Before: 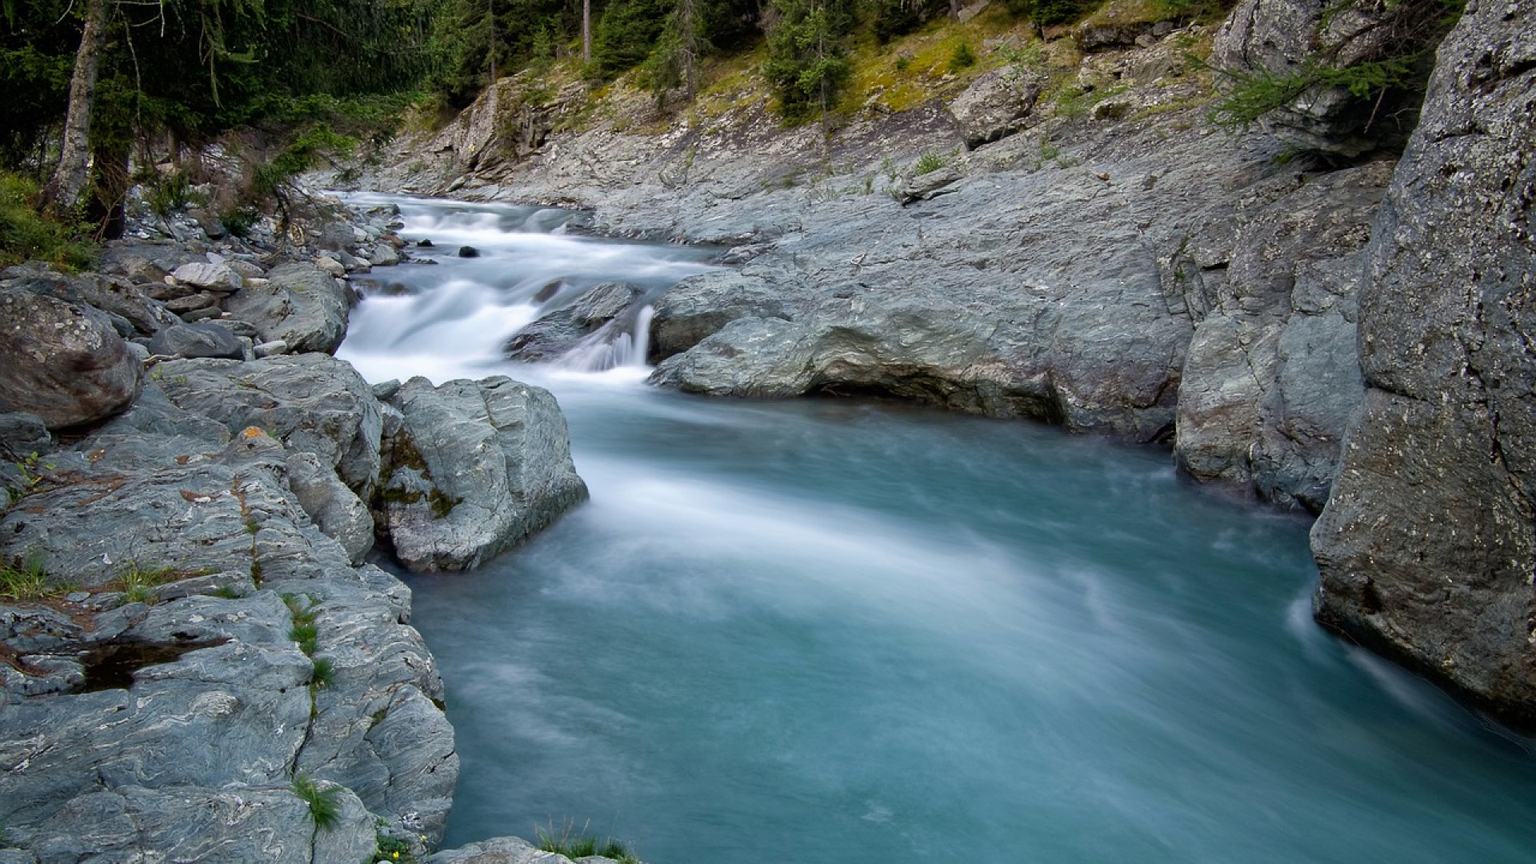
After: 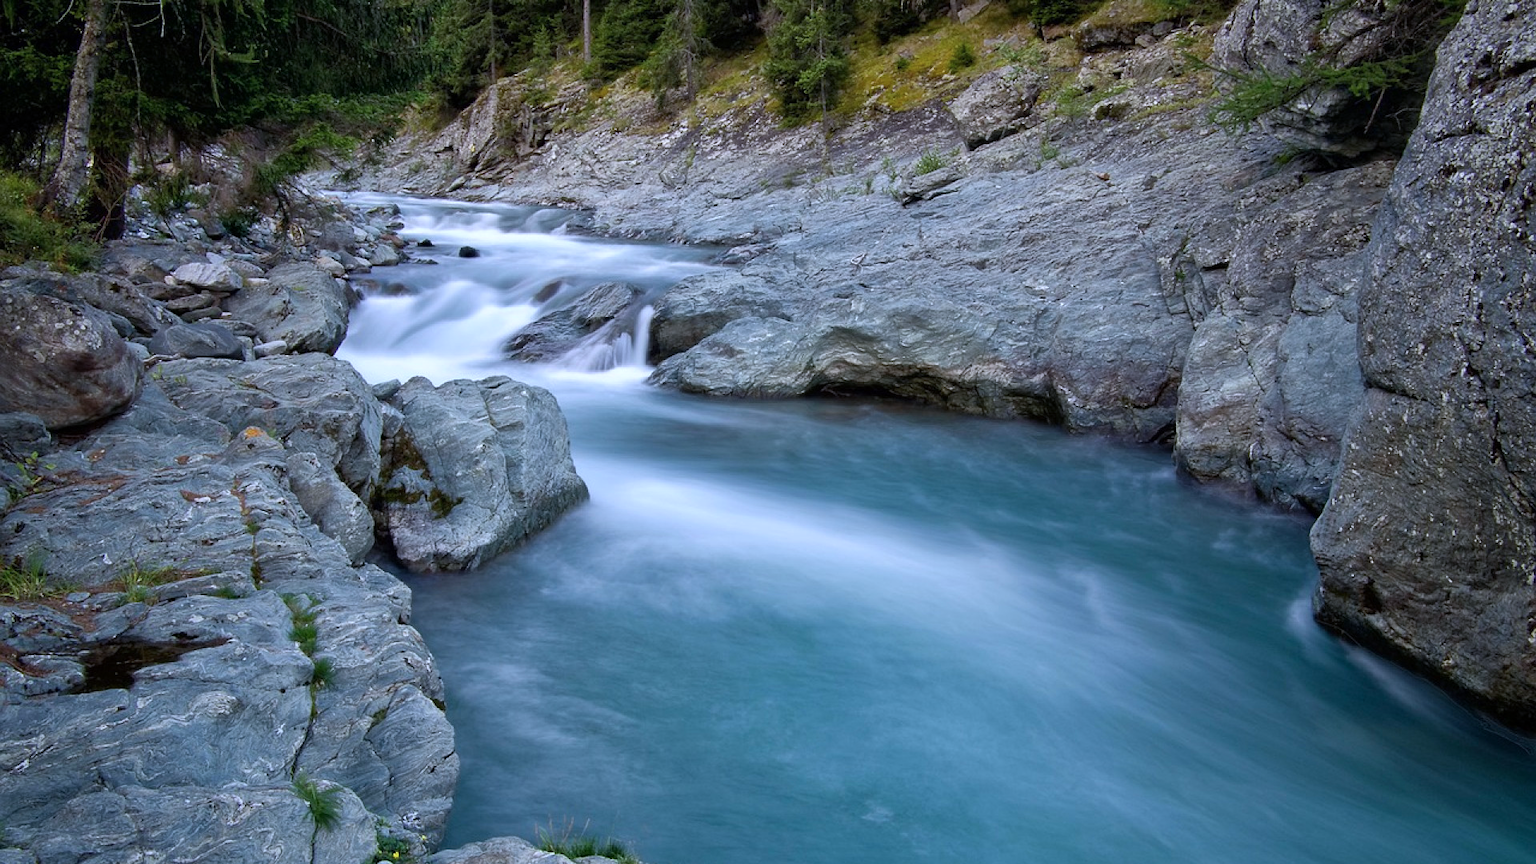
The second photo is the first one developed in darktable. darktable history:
color calibration: gray › normalize channels true, illuminant as shot in camera, x 0.37, y 0.382, temperature 4317.06 K, gamut compression 0.013
